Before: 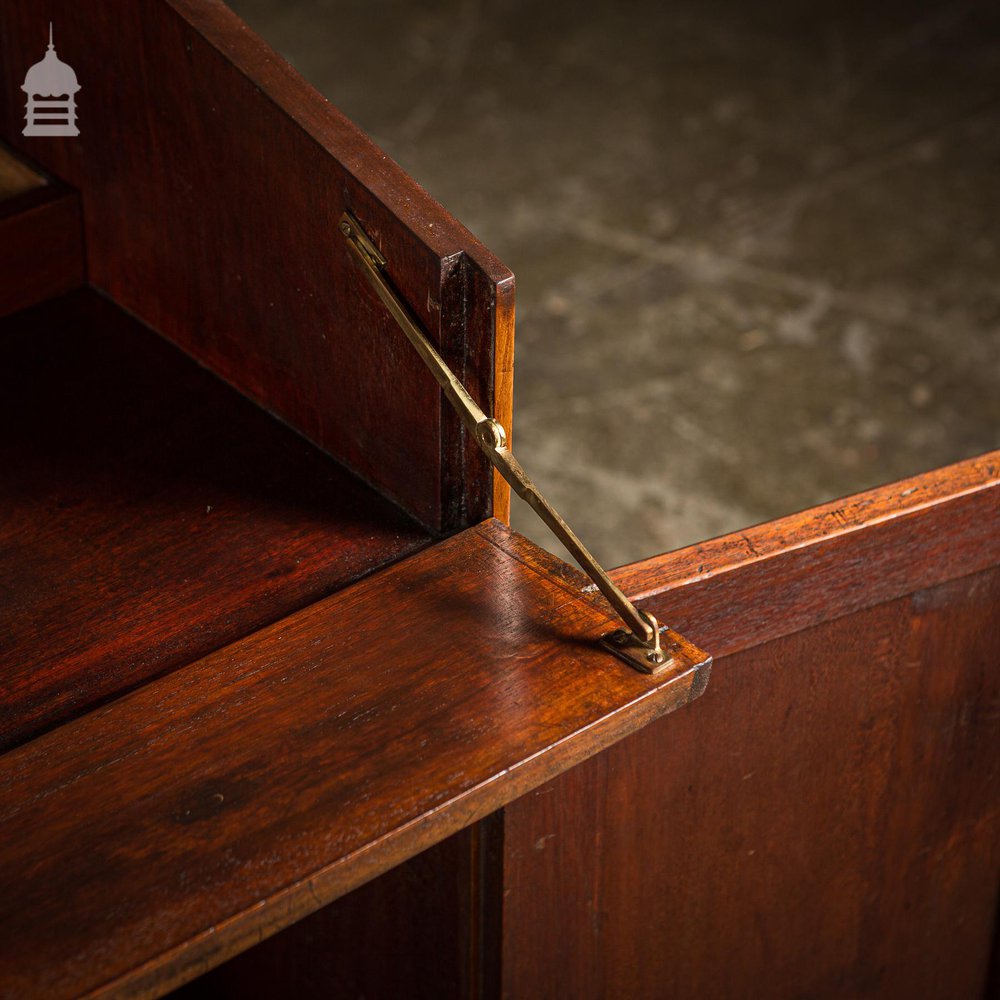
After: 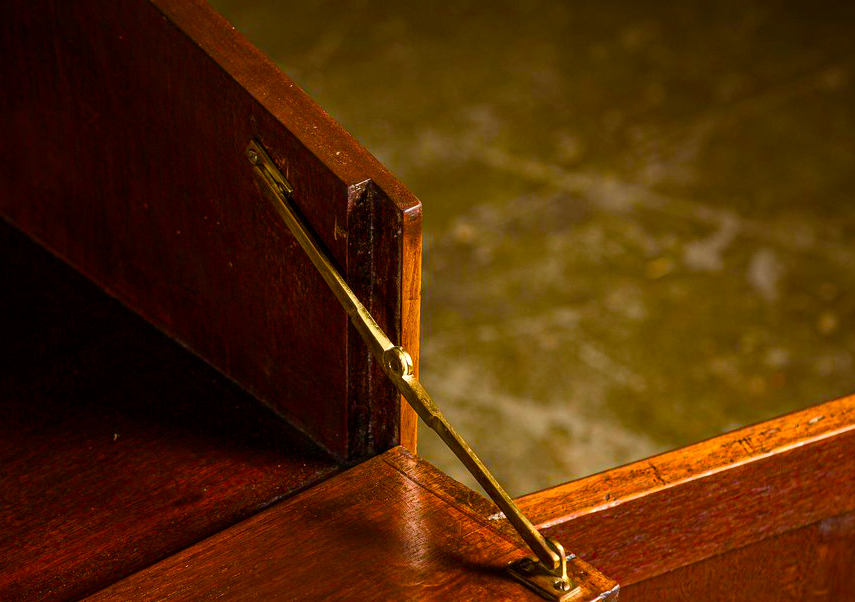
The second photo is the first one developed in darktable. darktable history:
exposure: compensate exposure bias true, compensate highlight preservation false
crop and rotate: left 9.37%, top 7.242%, right 5.059%, bottom 32.477%
color balance rgb: highlights gain › luminance 15.075%, perceptual saturation grading › global saturation 20%, perceptual saturation grading › highlights -25.592%, perceptual saturation grading › shadows 49.479%, global vibrance 59.816%
